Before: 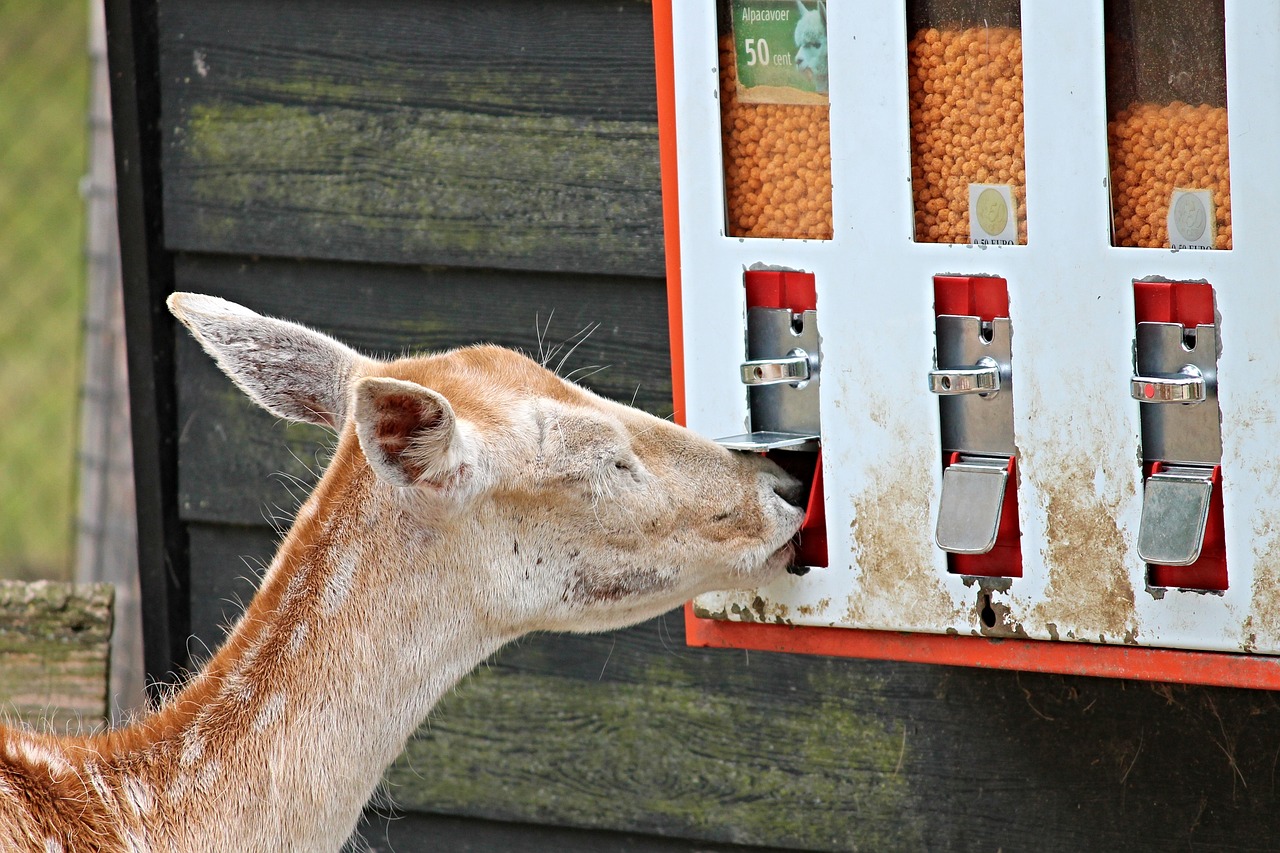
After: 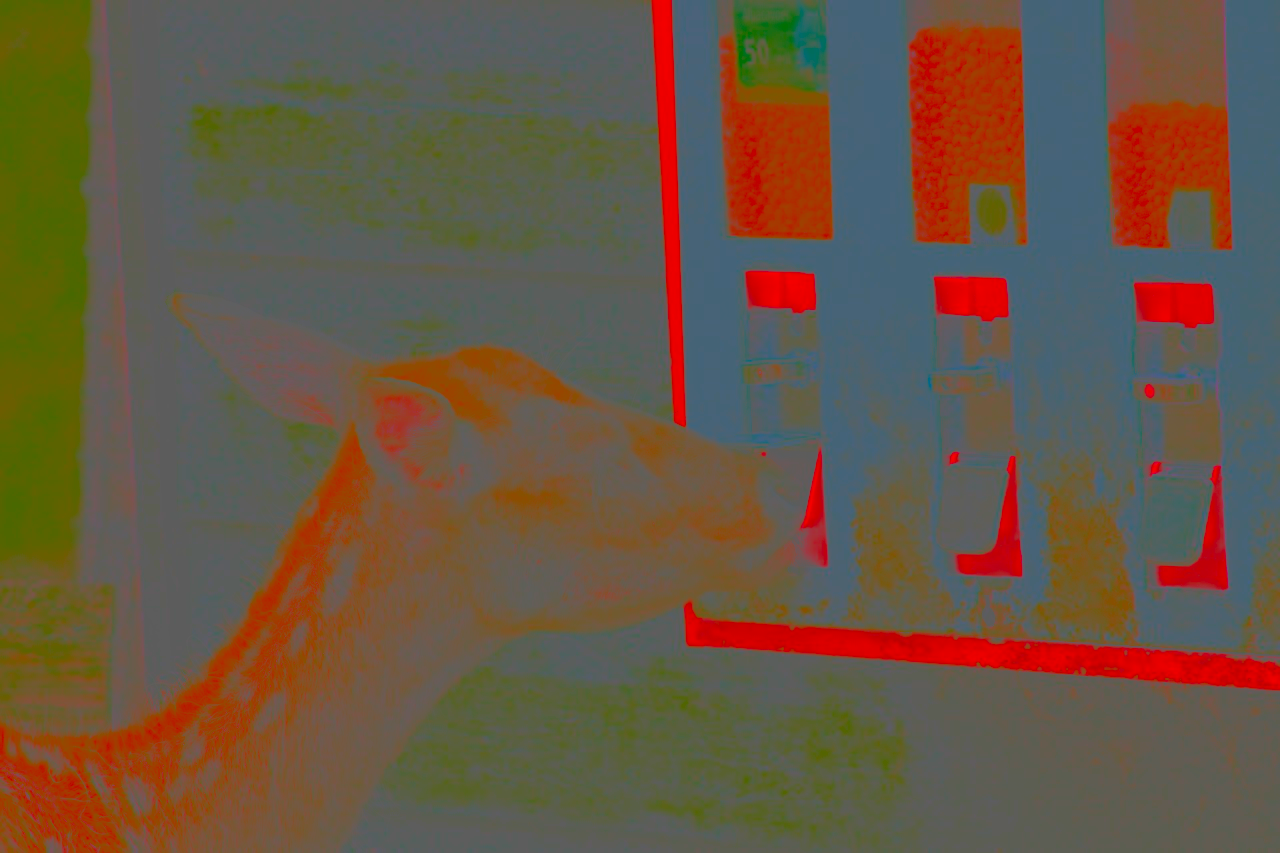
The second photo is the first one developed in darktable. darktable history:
contrast brightness saturation: contrast -0.988, brightness -0.165, saturation 0.769
